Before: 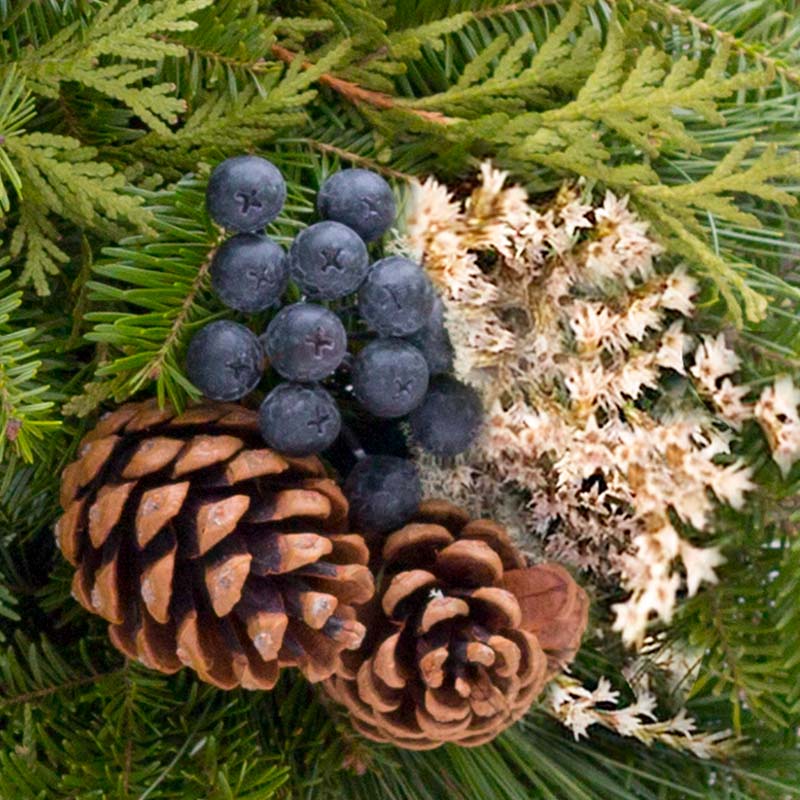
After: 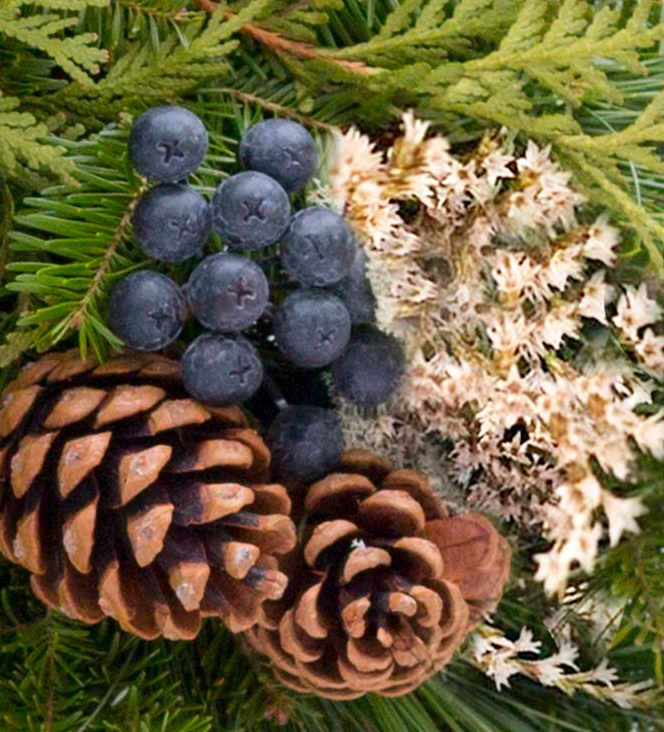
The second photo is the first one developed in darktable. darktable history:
crop: left 9.76%, top 6.252%, right 7.14%, bottom 2.186%
